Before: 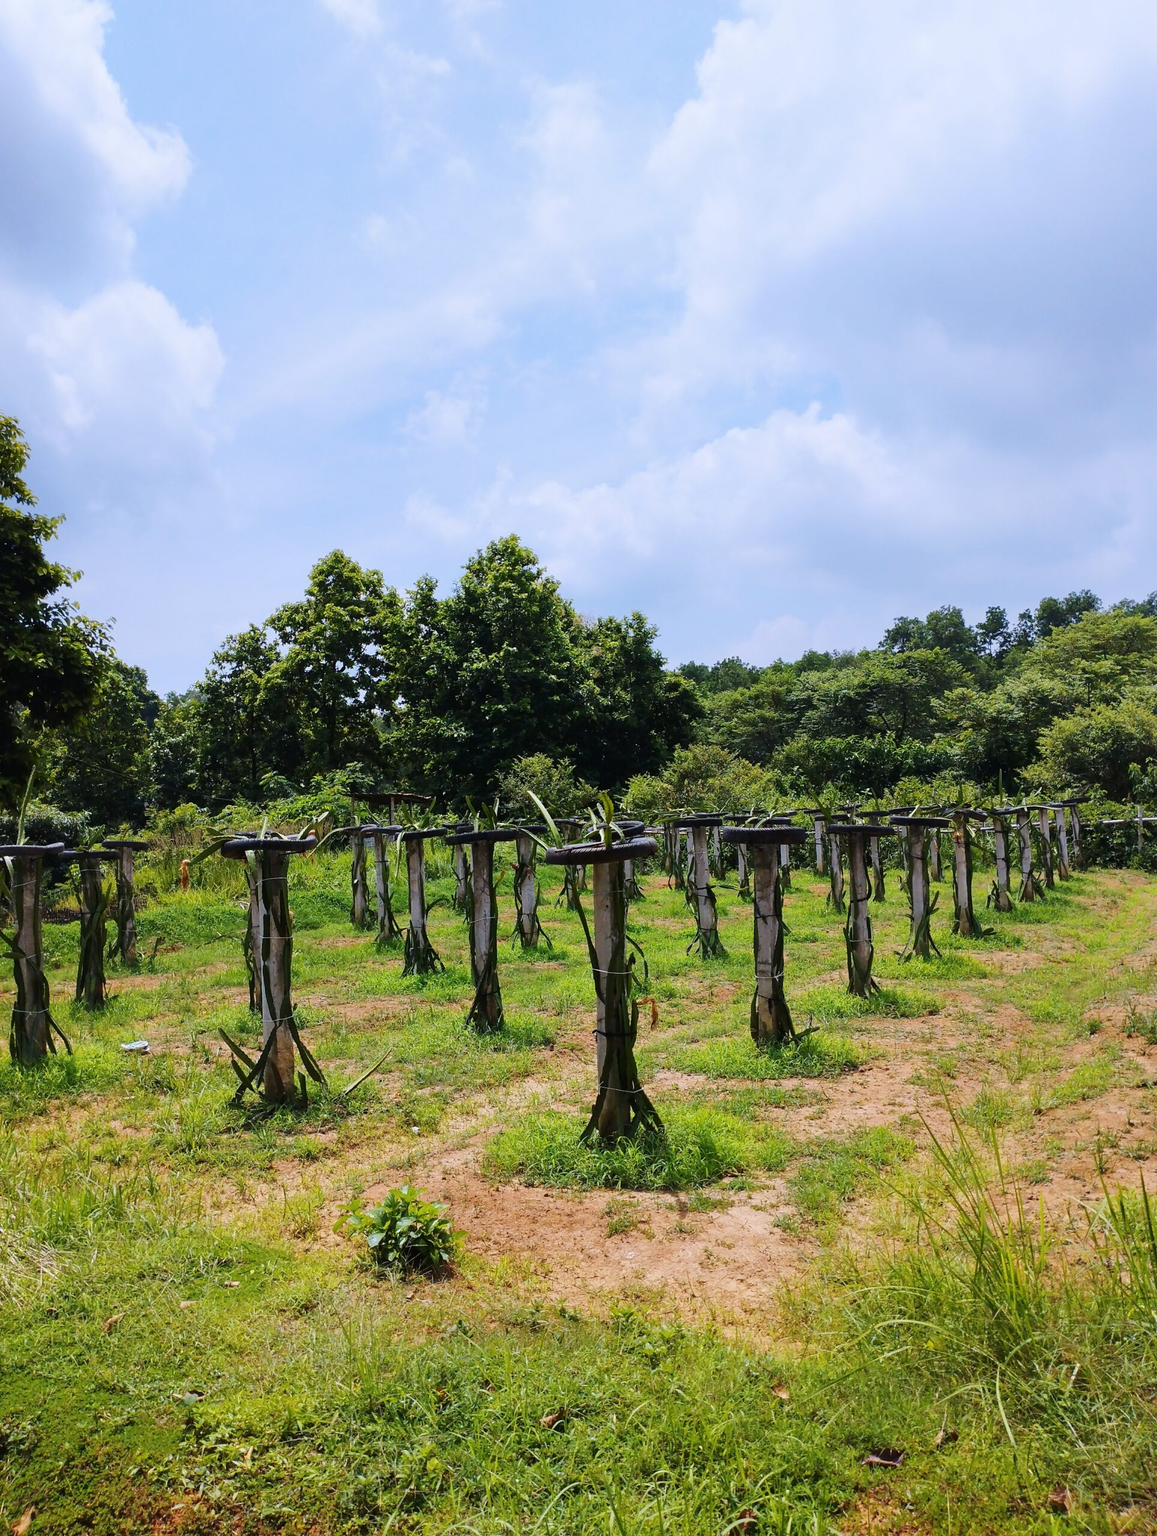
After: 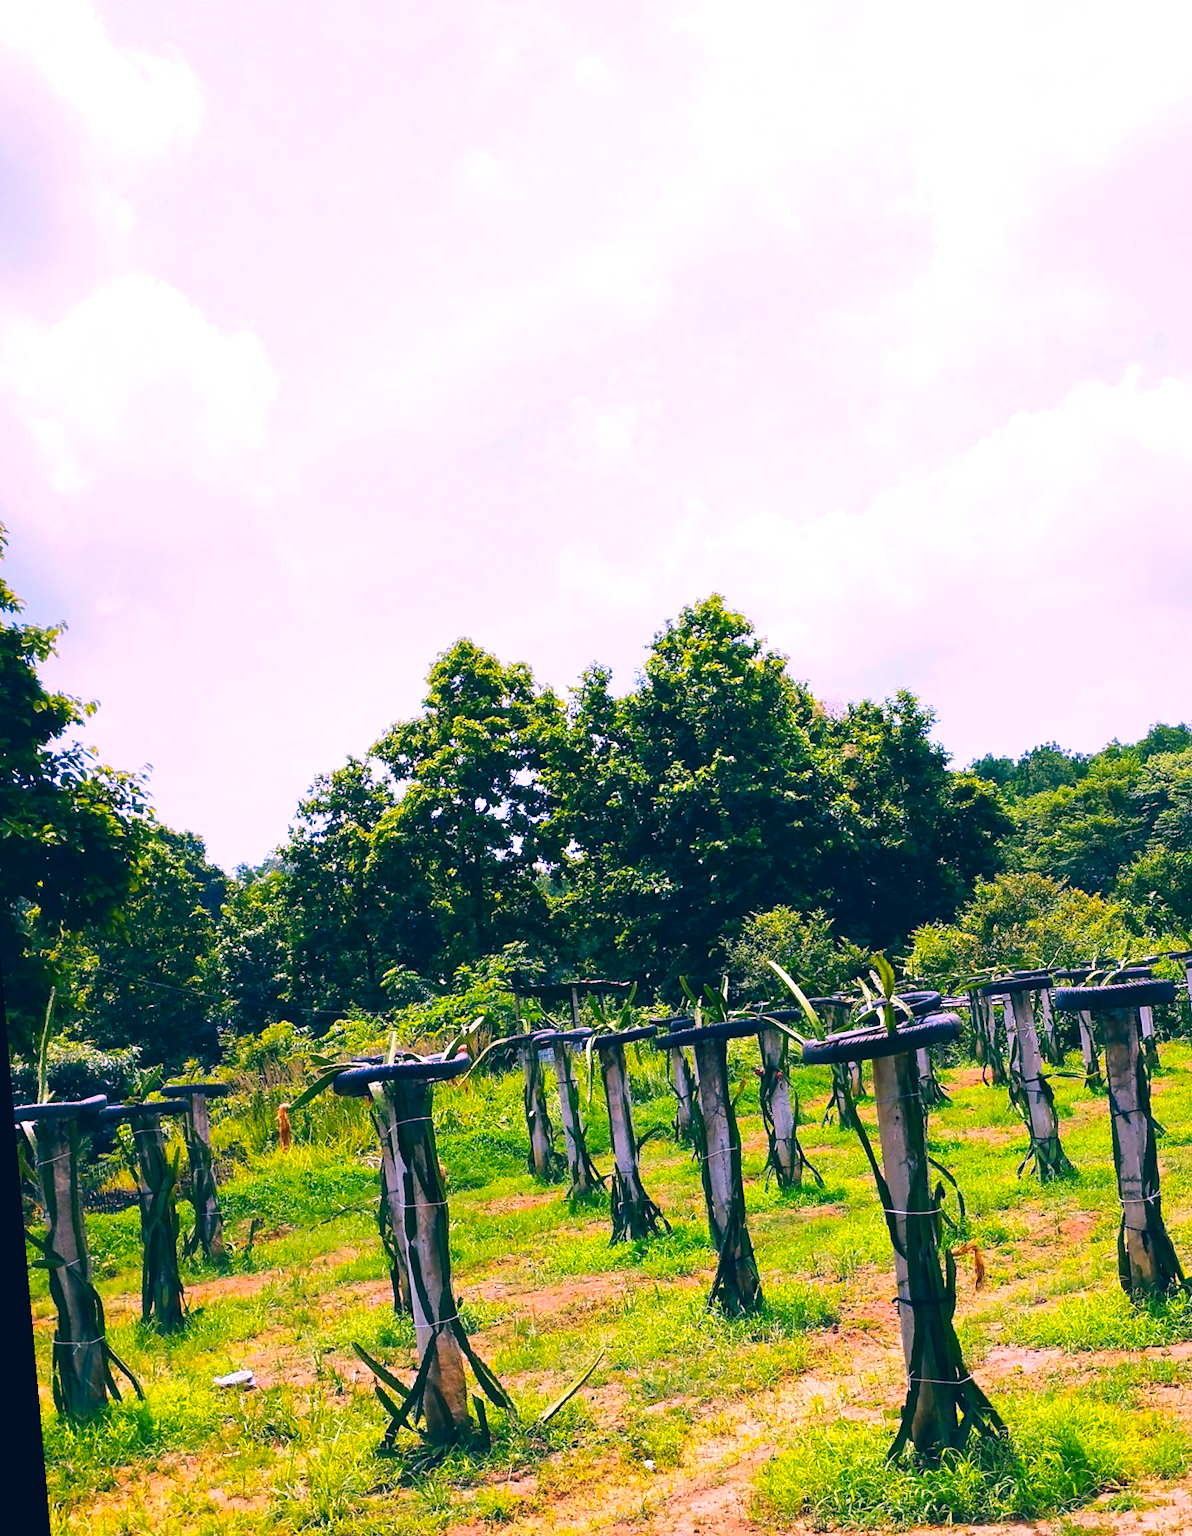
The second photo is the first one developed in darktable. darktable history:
rotate and perspective: rotation -5°, crop left 0.05, crop right 0.952, crop top 0.11, crop bottom 0.89
crop: right 28.885%, bottom 16.626%
white balance: red 1.009, blue 1.027
exposure: black level correction 0, exposure 0.7 EV, compensate exposure bias true, compensate highlight preservation false
color correction: highlights a* 17.03, highlights b* 0.205, shadows a* -15.38, shadows b* -14.56, saturation 1.5
